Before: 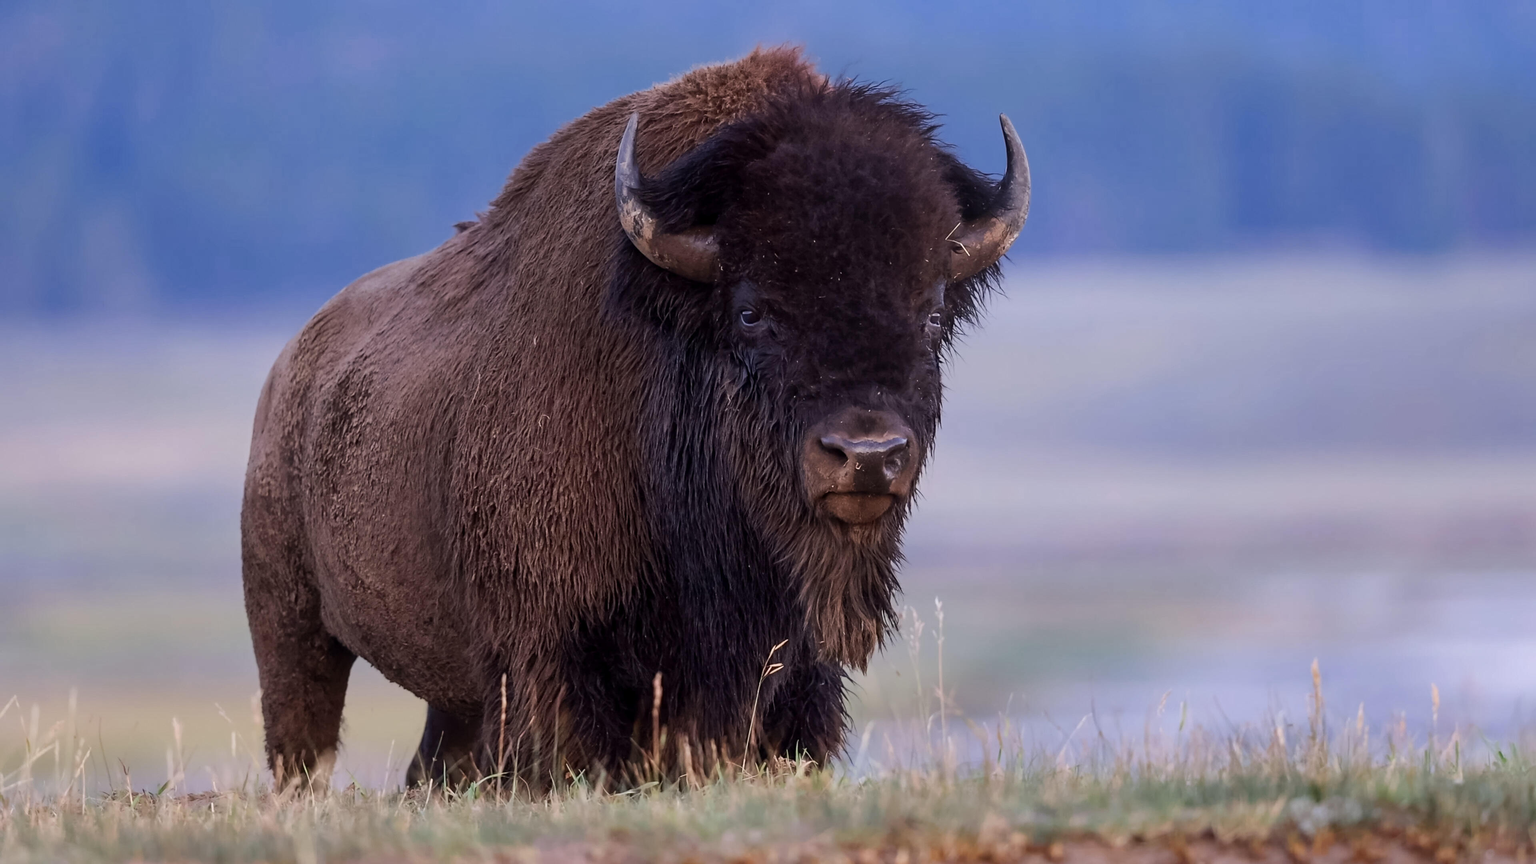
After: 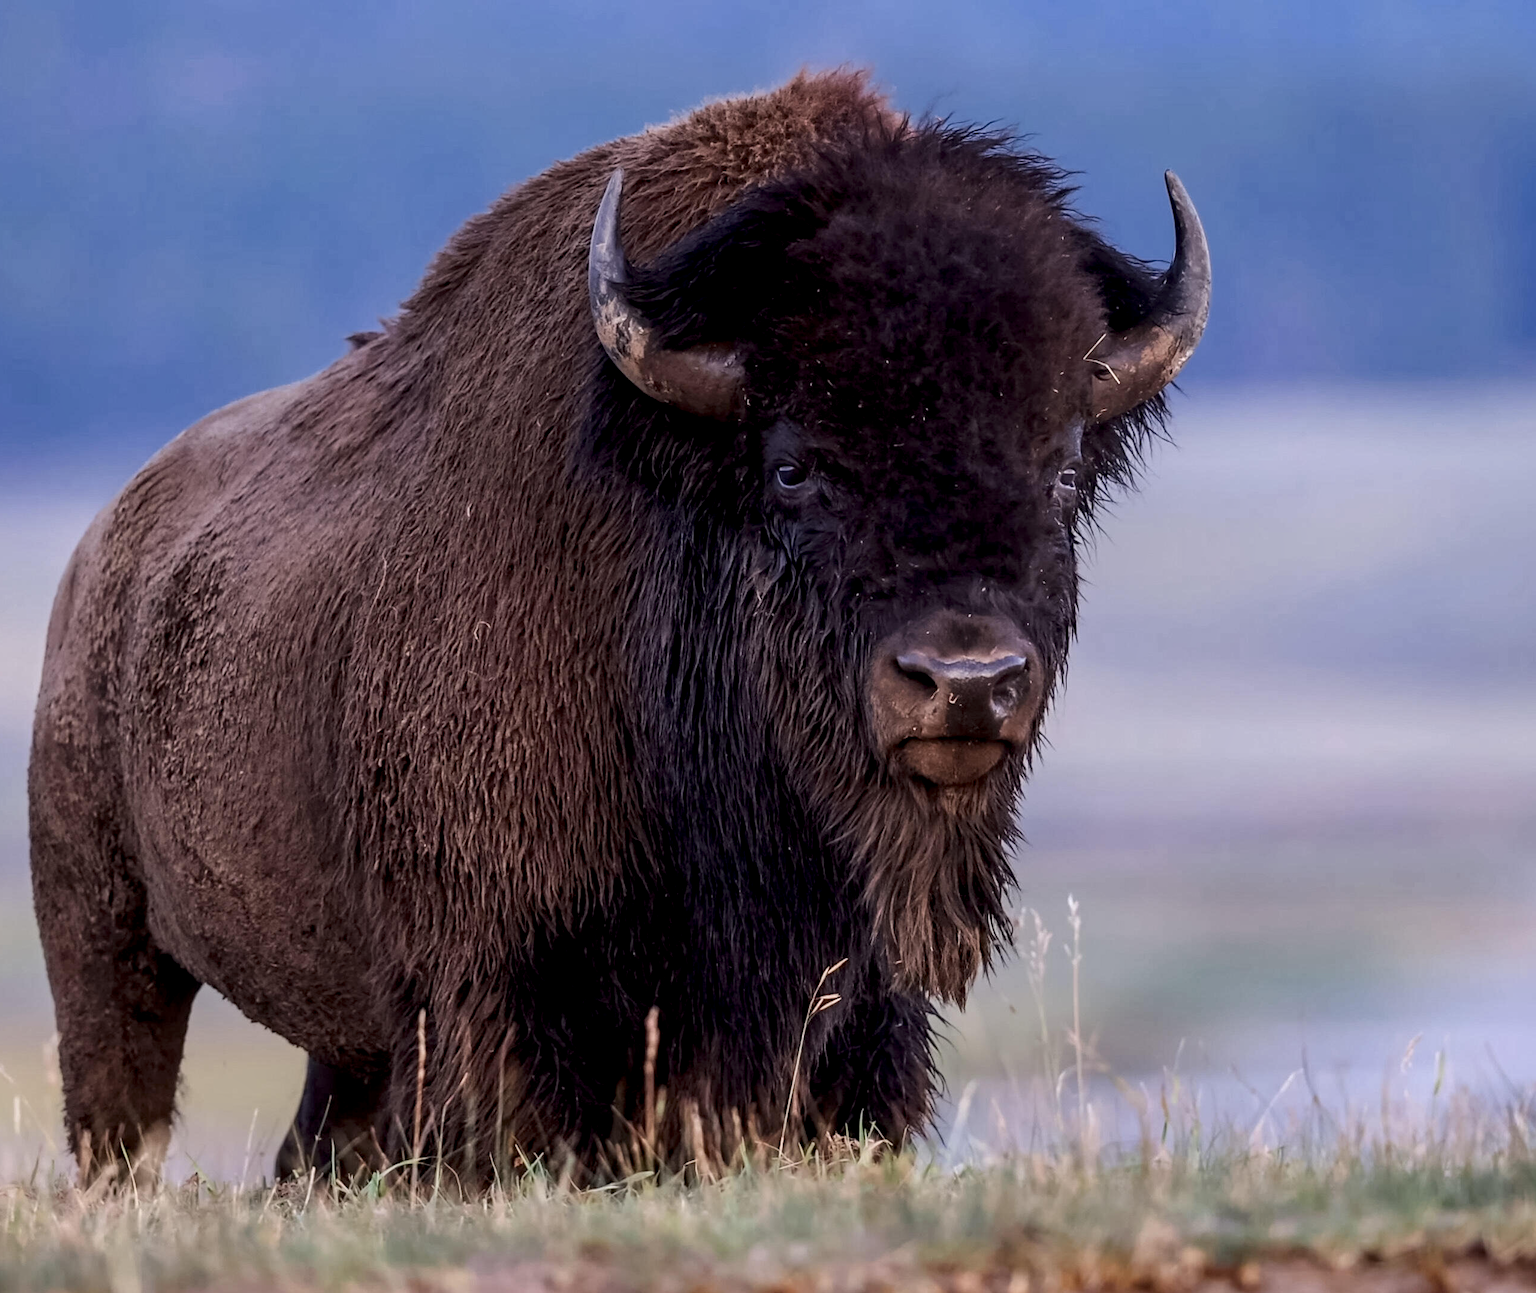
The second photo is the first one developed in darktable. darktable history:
local contrast: highlights 43%, shadows 63%, detail 138%, midtone range 0.509
crop and rotate: left 14.501%, right 18.74%
